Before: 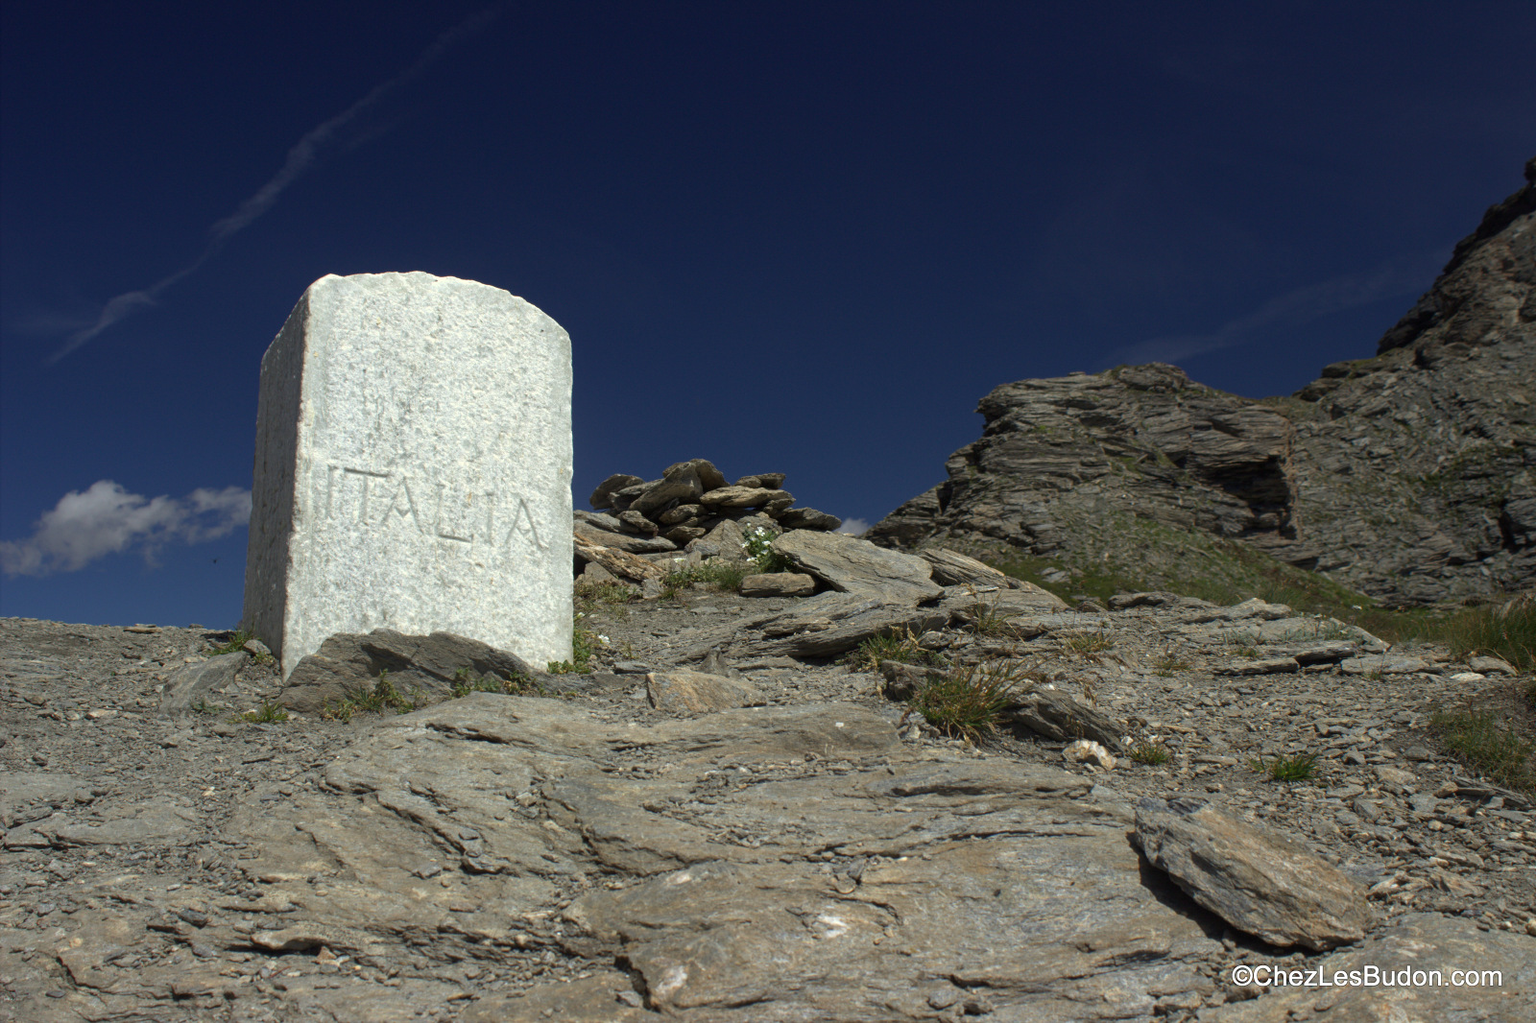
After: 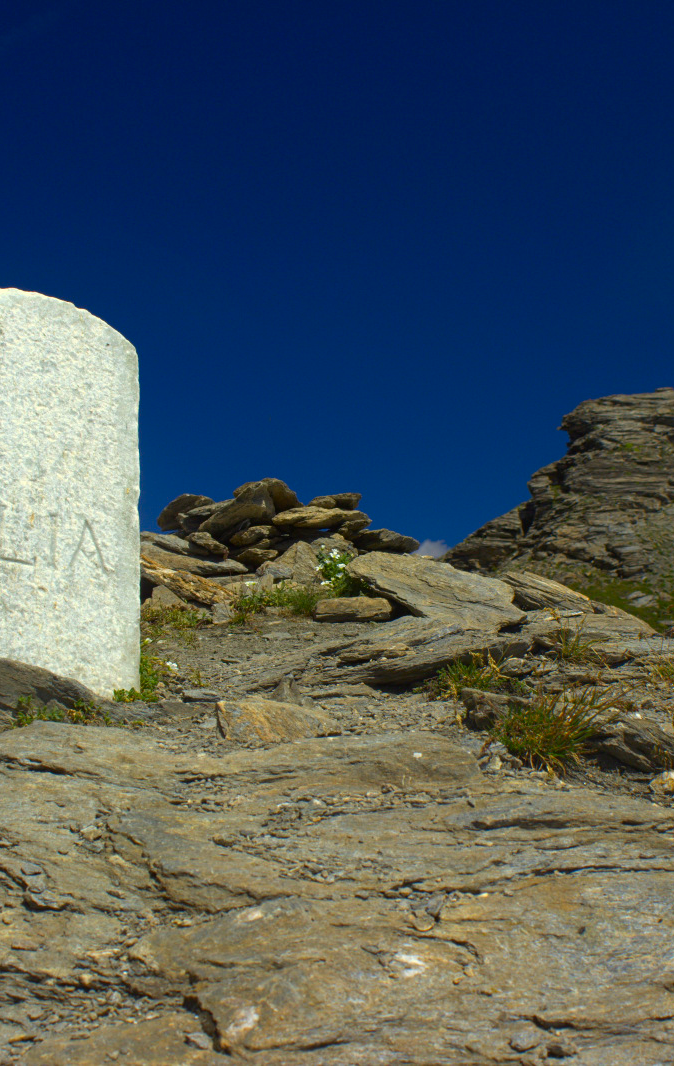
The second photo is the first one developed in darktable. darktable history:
contrast equalizer: y [[0.5, 0.5, 0.472, 0.5, 0.5, 0.5], [0.5 ×6], [0.5 ×6], [0 ×6], [0 ×6]]
crop: left 28.583%, right 29.231%
color contrast: green-magenta contrast 1.55, blue-yellow contrast 1.83
